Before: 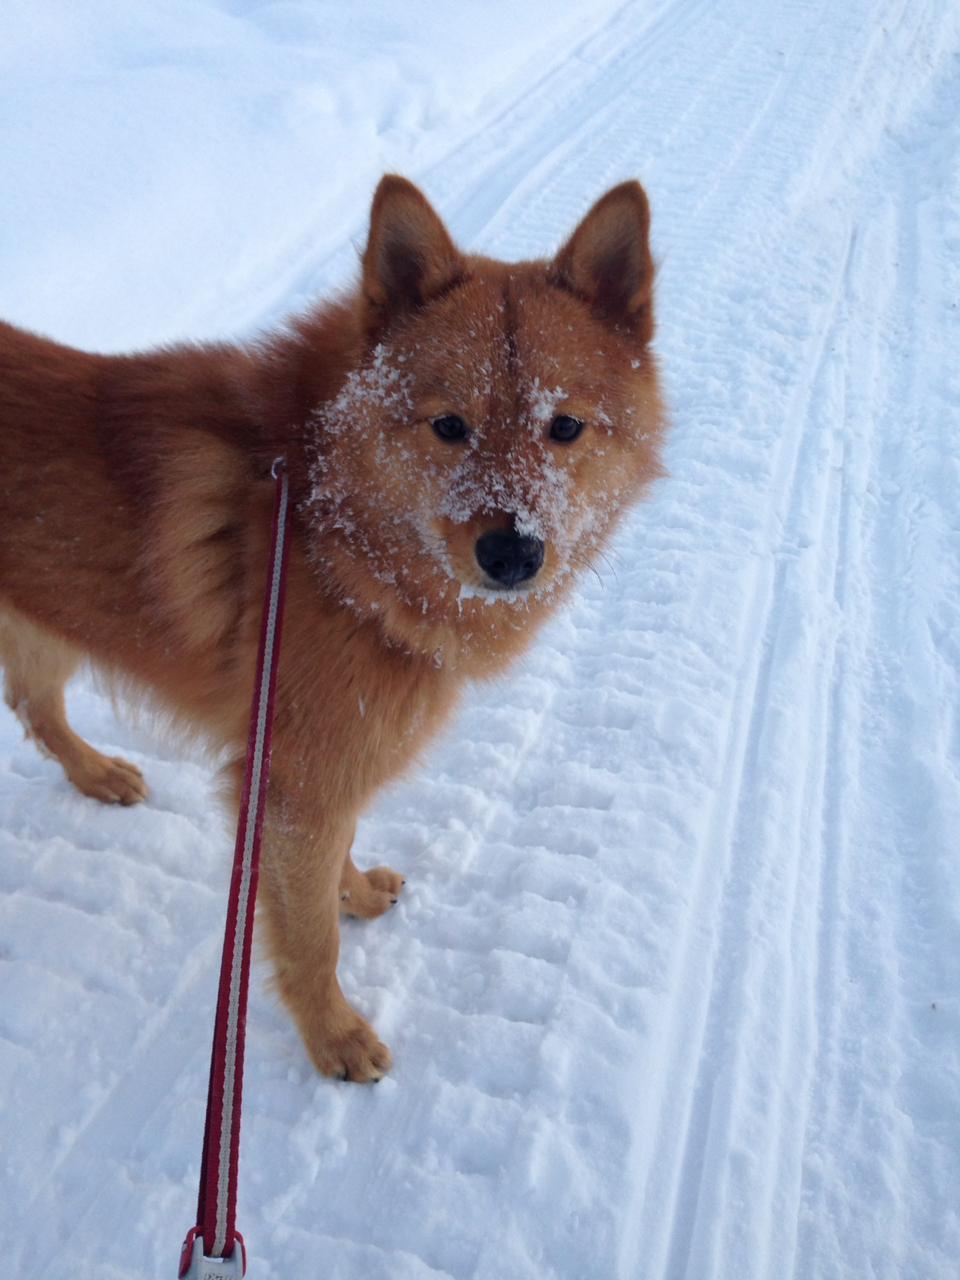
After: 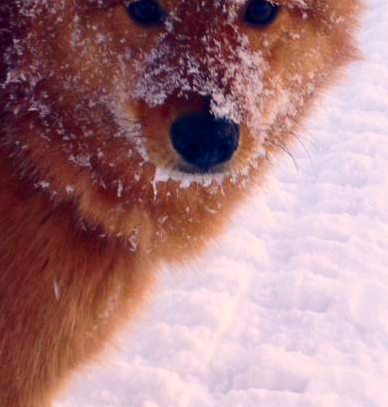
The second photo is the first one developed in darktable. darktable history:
crop: left 31.862%, top 32.612%, right 27.657%, bottom 35.582%
color correction: highlights a* 20.3, highlights b* 27.82, shadows a* 3.32, shadows b* -16.73, saturation 0.748
contrast brightness saturation: contrast 0.258, brightness 0.024, saturation 0.876
